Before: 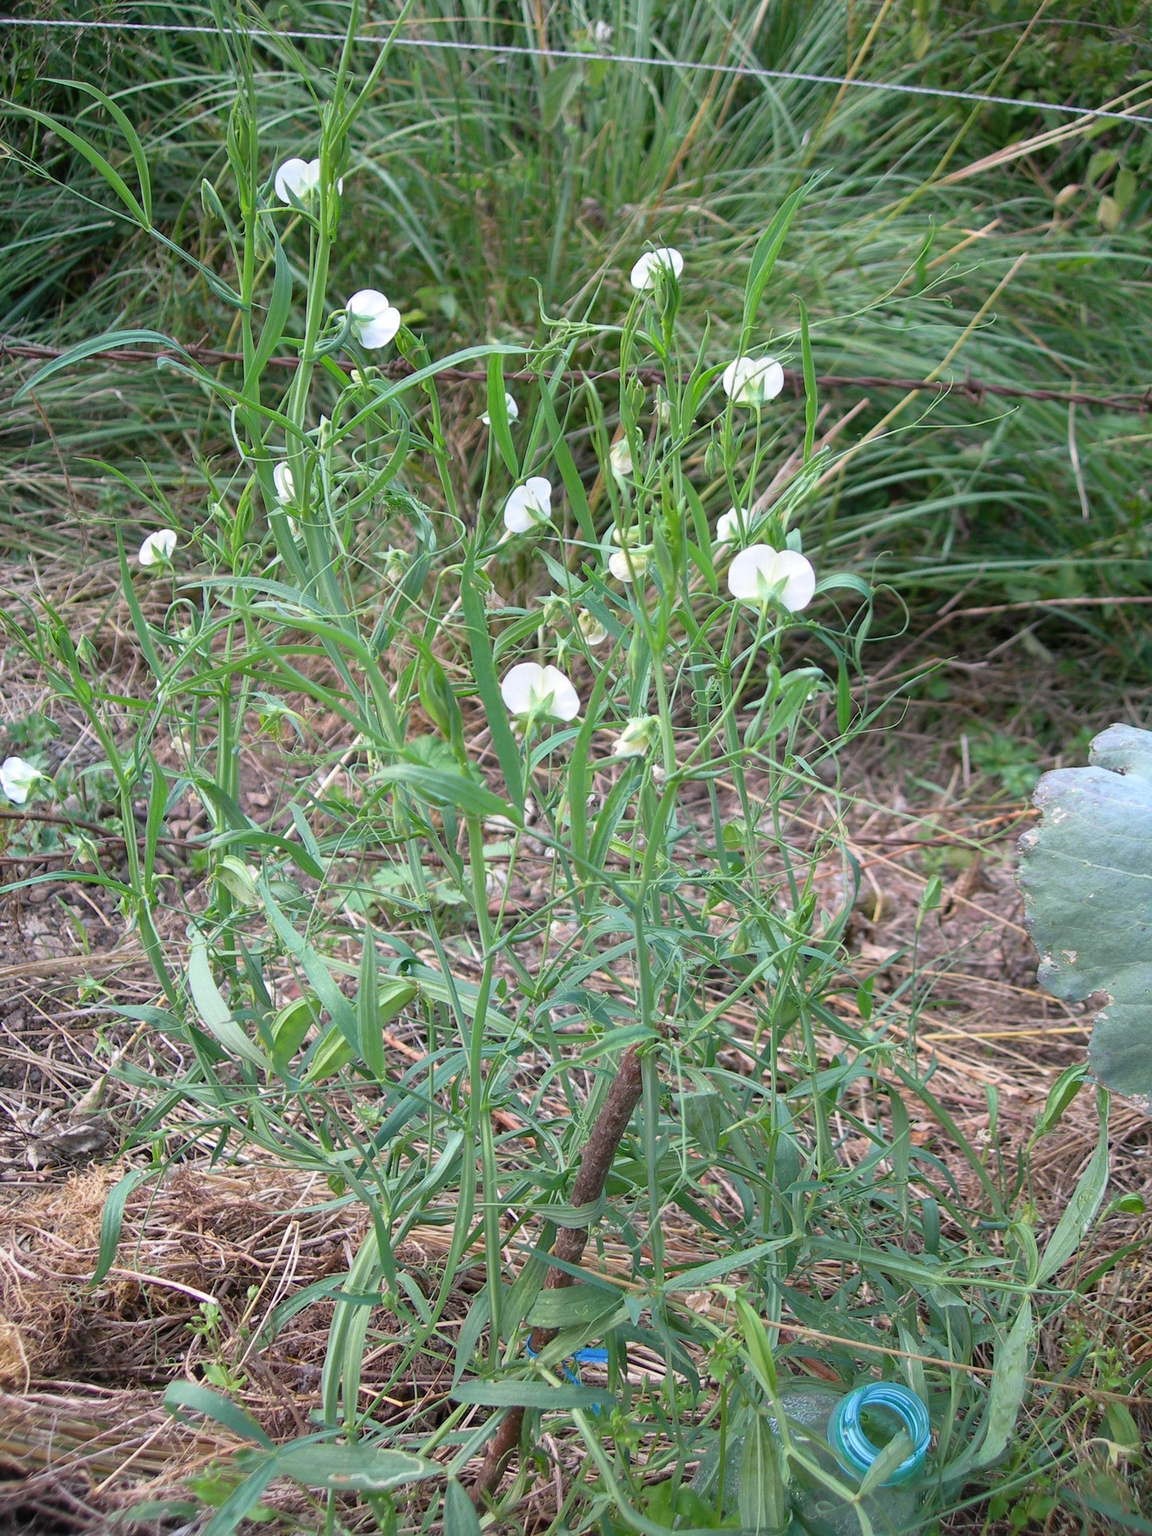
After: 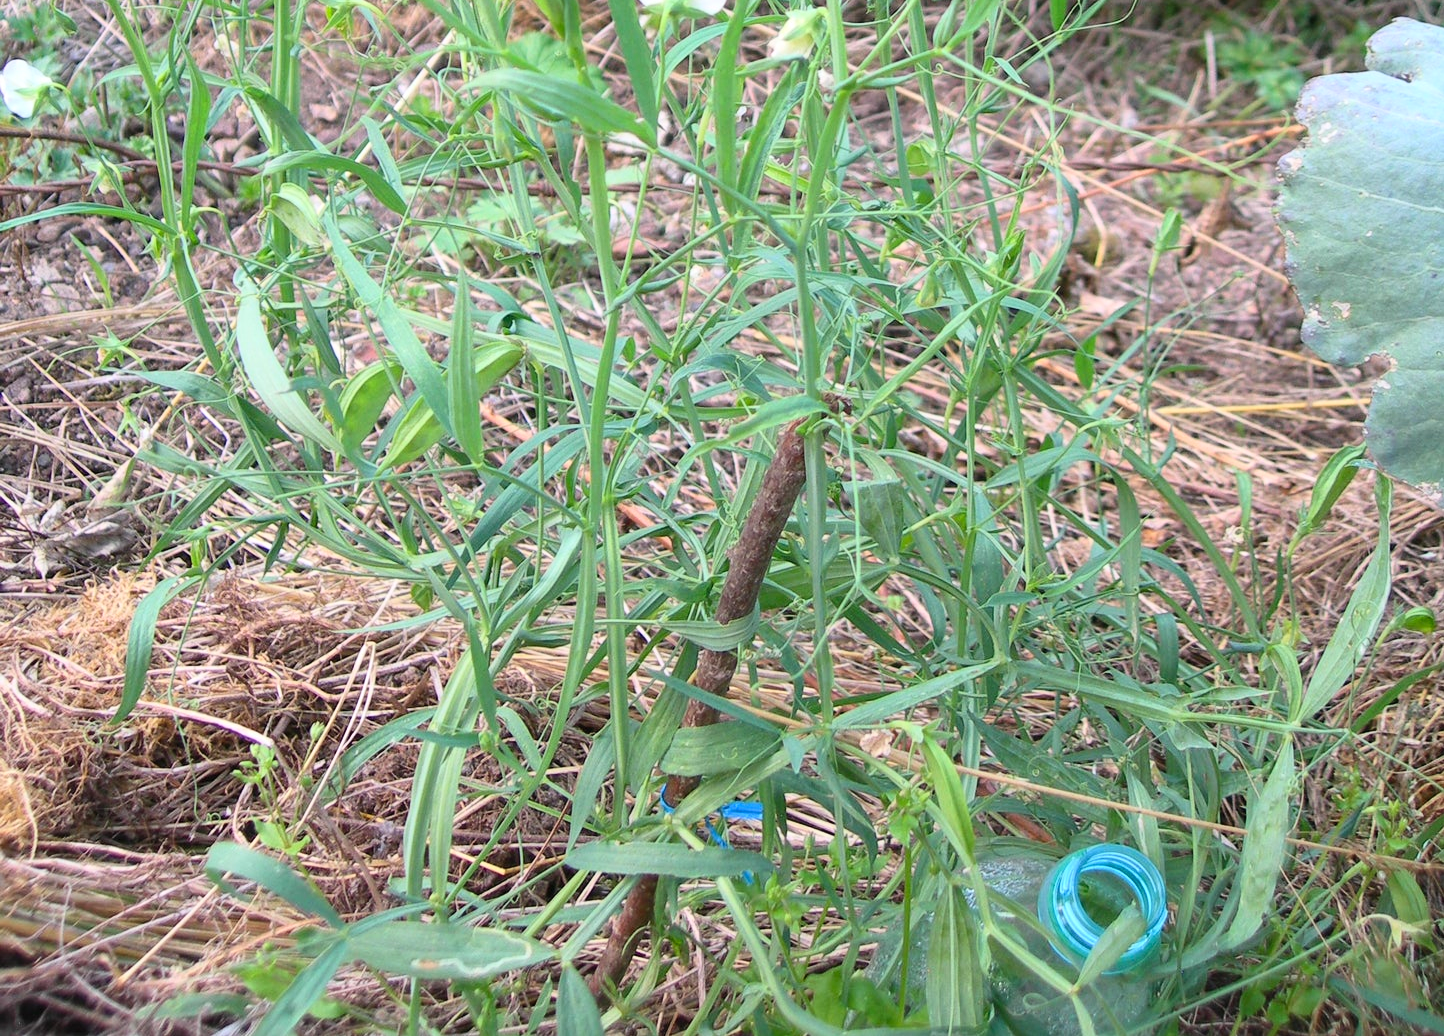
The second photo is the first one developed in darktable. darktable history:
contrast brightness saturation: contrast 0.2, brightness 0.16, saturation 0.22
crop and rotate: top 46.237%
